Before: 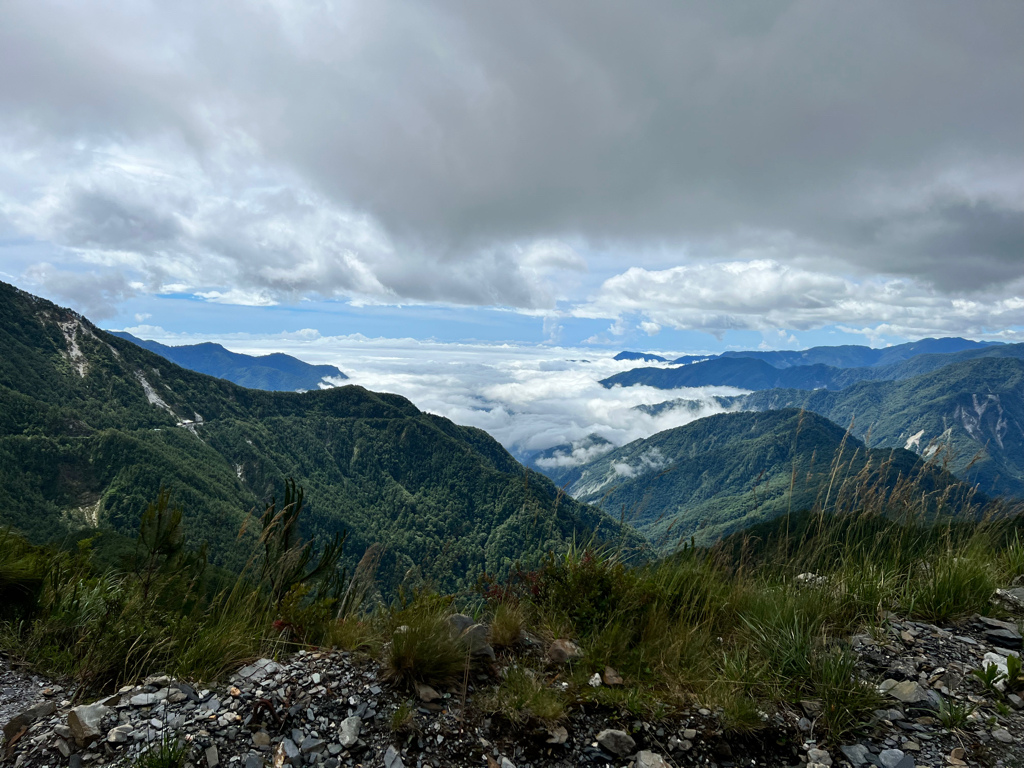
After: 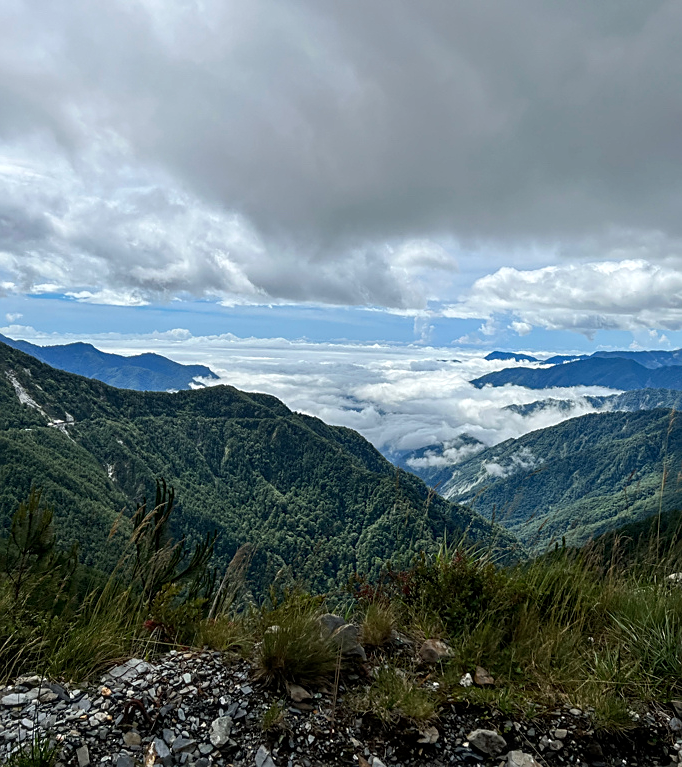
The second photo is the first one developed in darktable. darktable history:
local contrast: on, module defaults
contrast brightness saturation: contrast -0.018, brightness -0.007, saturation 0.029
sharpen: on, module defaults
crop and rotate: left 12.695%, right 20.671%
